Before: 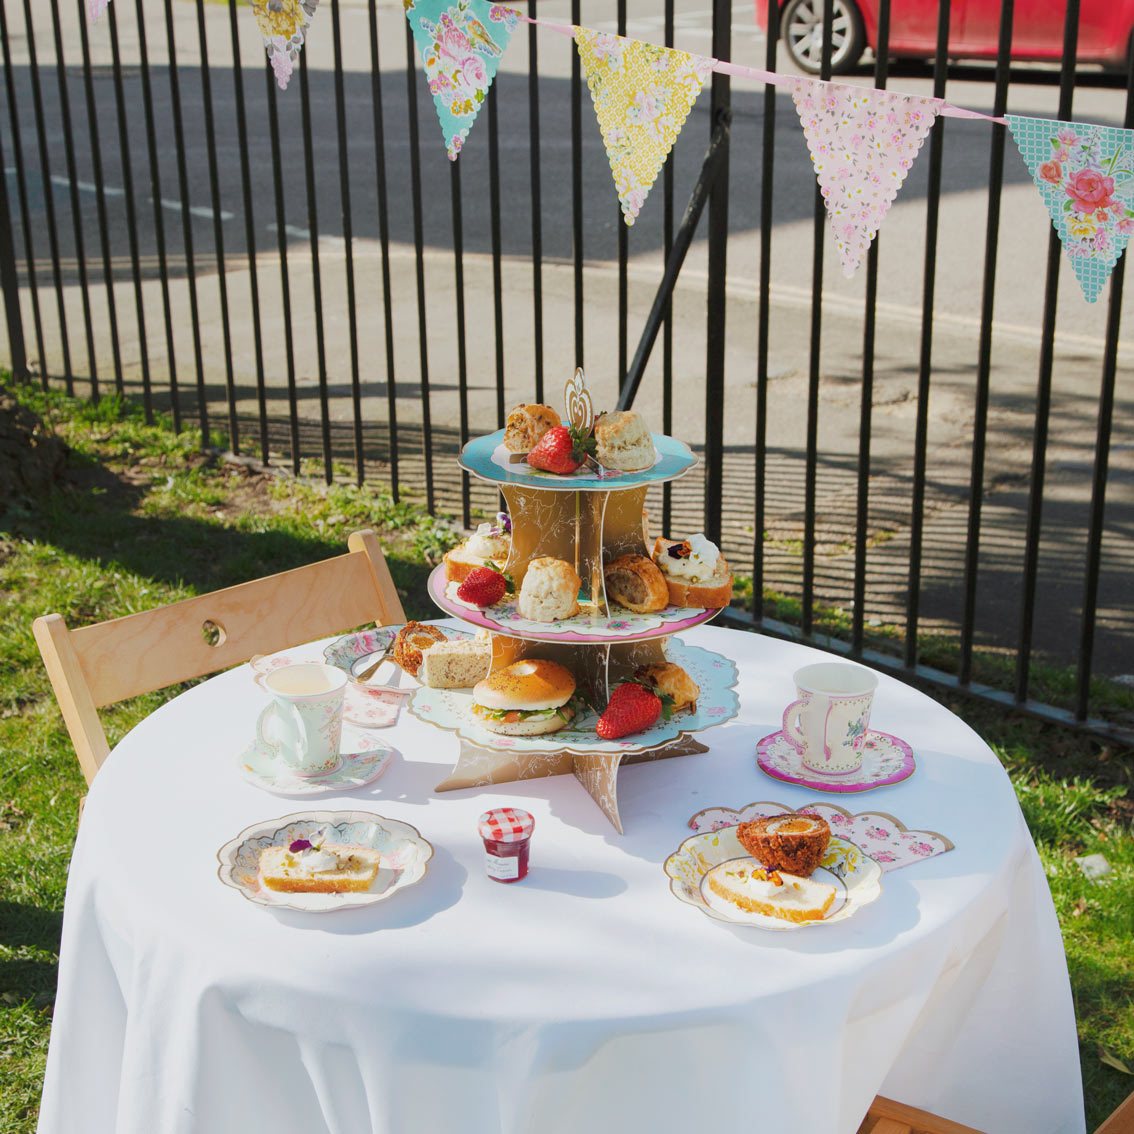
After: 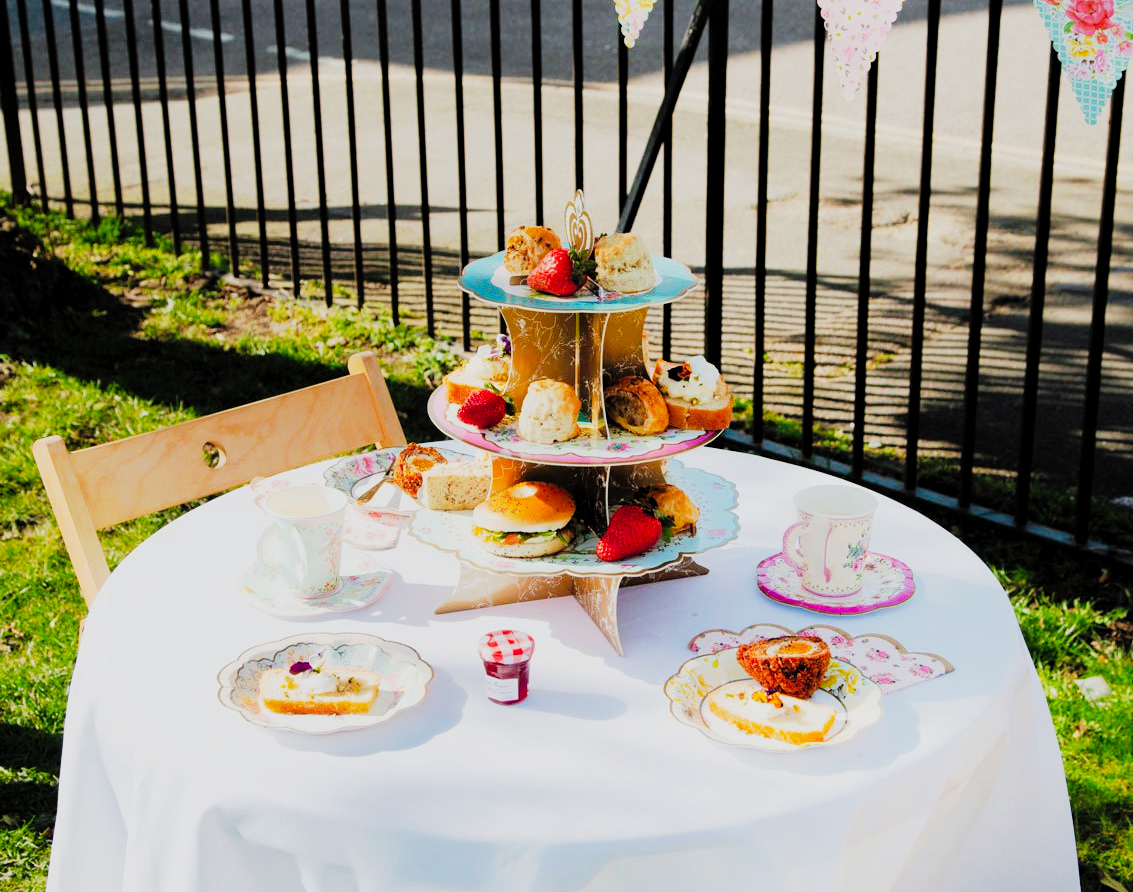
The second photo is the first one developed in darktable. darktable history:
crop and rotate: top 15.774%, bottom 5.506%
haze removal: strength 0.02, distance 0.25, compatibility mode true, adaptive false
tone curve: curves: ch0 [(0, 0) (0.003, 0.002) (0.011, 0.006) (0.025, 0.014) (0.044, 0.02) (0.069, 0.027) (0.1, 0.036) (0.136, 0.05) (0.177, 0.081) (0.224, 0.118) (0.277, 0.183) (0.335, 0.262) (0.399, 0.351) (0.468, 0.456) (0.543, 0.571) (0.623, 0.692) (0.709, 0.795) (0.801, 0.88) (0.898, 0.948) (1, 1)], preserve colors none
rgb levels: levels [[0.013, 0.434, 0.89], [0, 0.5, 1], [0, 0.5, 1]]
filmic rgb: black relative exposure -7.65 EV, white relative exposure 4.56 EV, hardness 3.61
